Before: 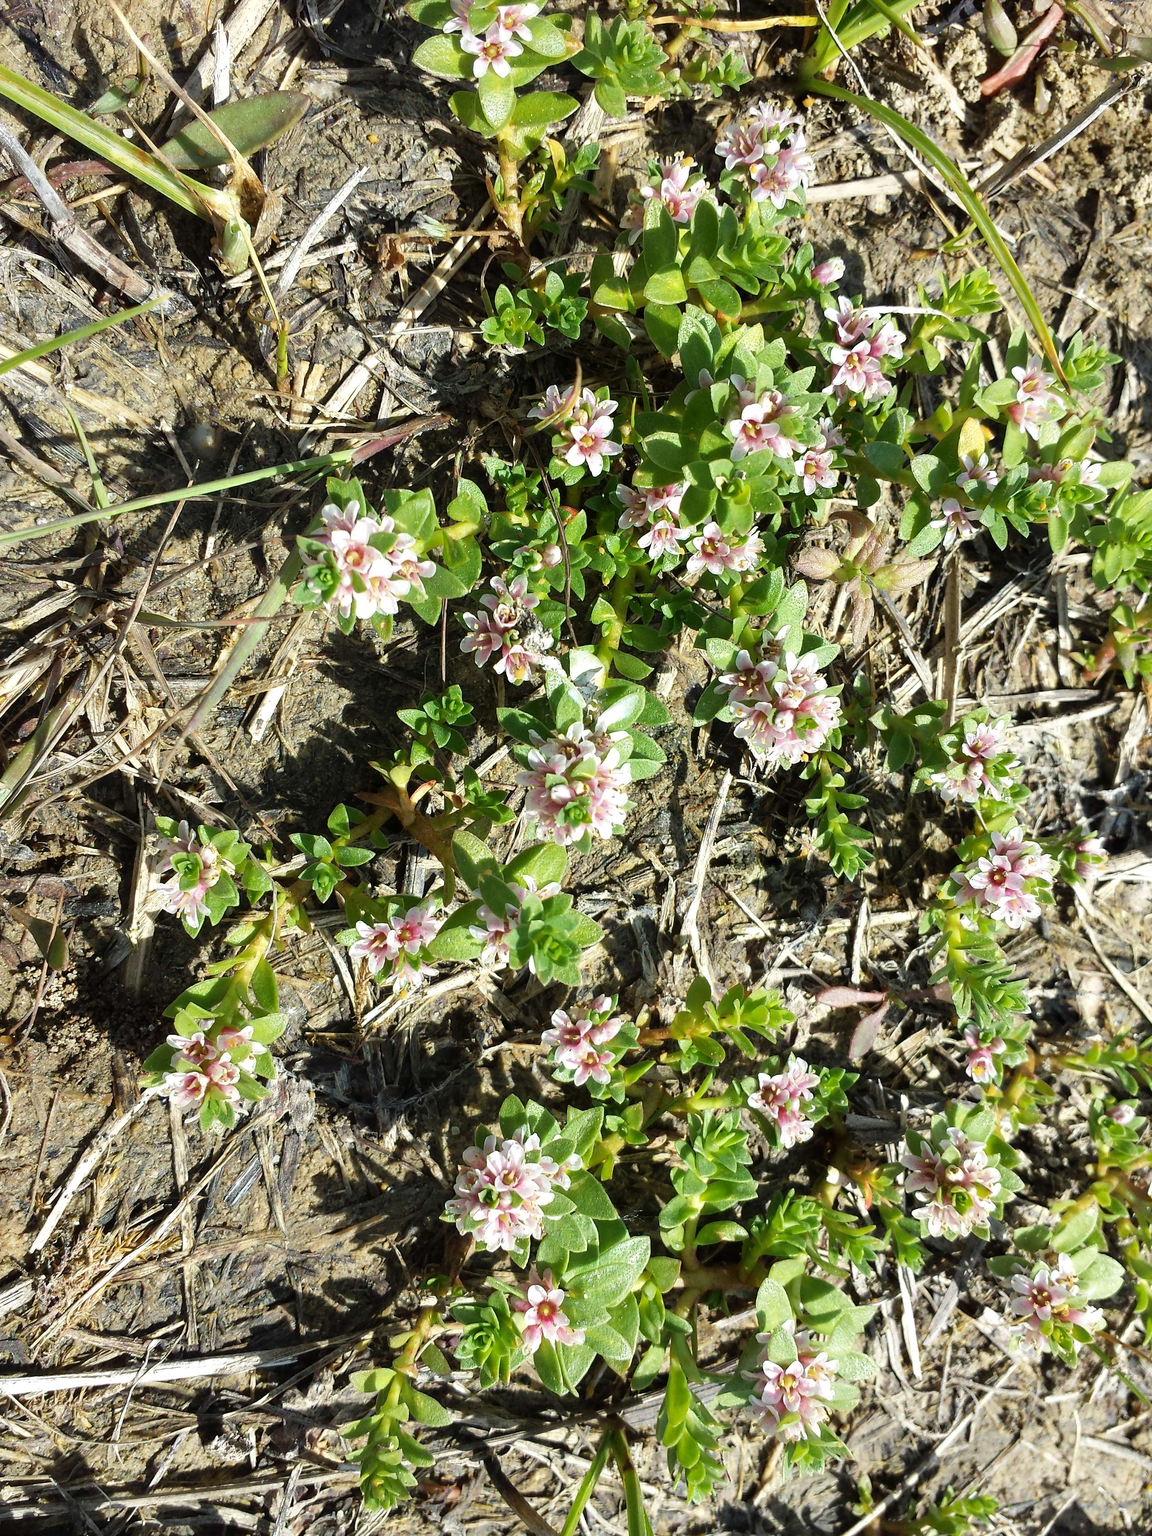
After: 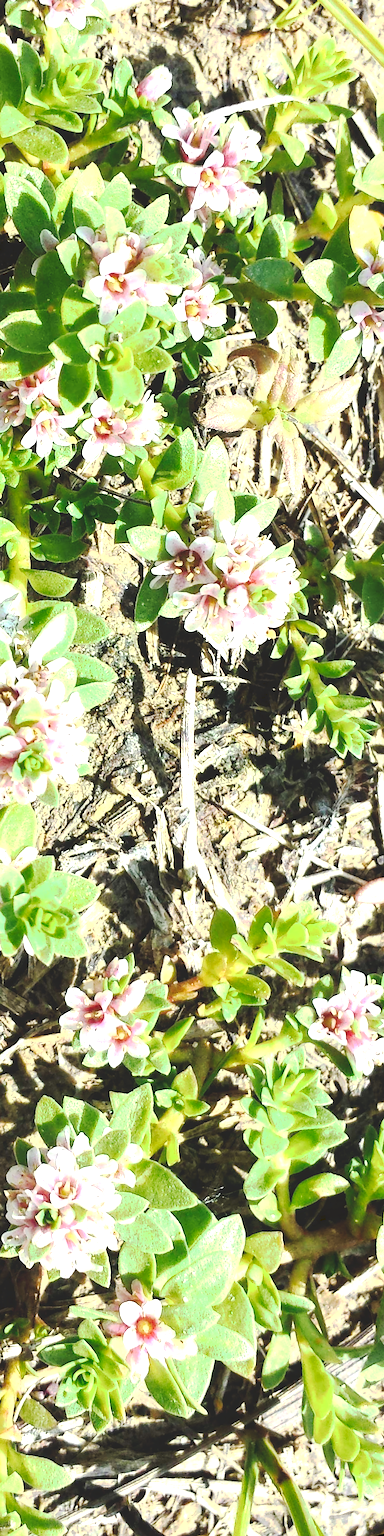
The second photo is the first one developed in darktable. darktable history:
base curve: curves: ch0 [(0, 0) (0.257, 0.25) (0.482, 0.586) (0.757, 0.871) (1, 1)]
crop: left 47.628%, top 6.643%, right 7.874%
tone curve: curves: ch0 [(0, 0) (0.003, 0.145) (0.011, 0.148) (0.025, 0.15) (0.044, 0.159) (0.069, 0.16) (0.1, 0.164) (0.136, 0.182) (0.177, 0.213) (0.224, 0.247) (0.277, 0.298) (0.335, 0.37) (0.399, 0.456) (0.468, 0.552) (0.543, 0.641) (0.623, 0.713) (0.709, 0.768) (0.801, 0.825) (0.898, 0.868) (1, 1)], preserve colors none
local contrast: highlights 100%, shadows 100%, detail 120%, midtone range 0.2
exposure: exposure 1 EV, compensate highlight preservation false
rotate and perspective: rotation -14.8°, crop left 0.1, crop right 0.903, crop top 0.25, crop bottom 0.748
